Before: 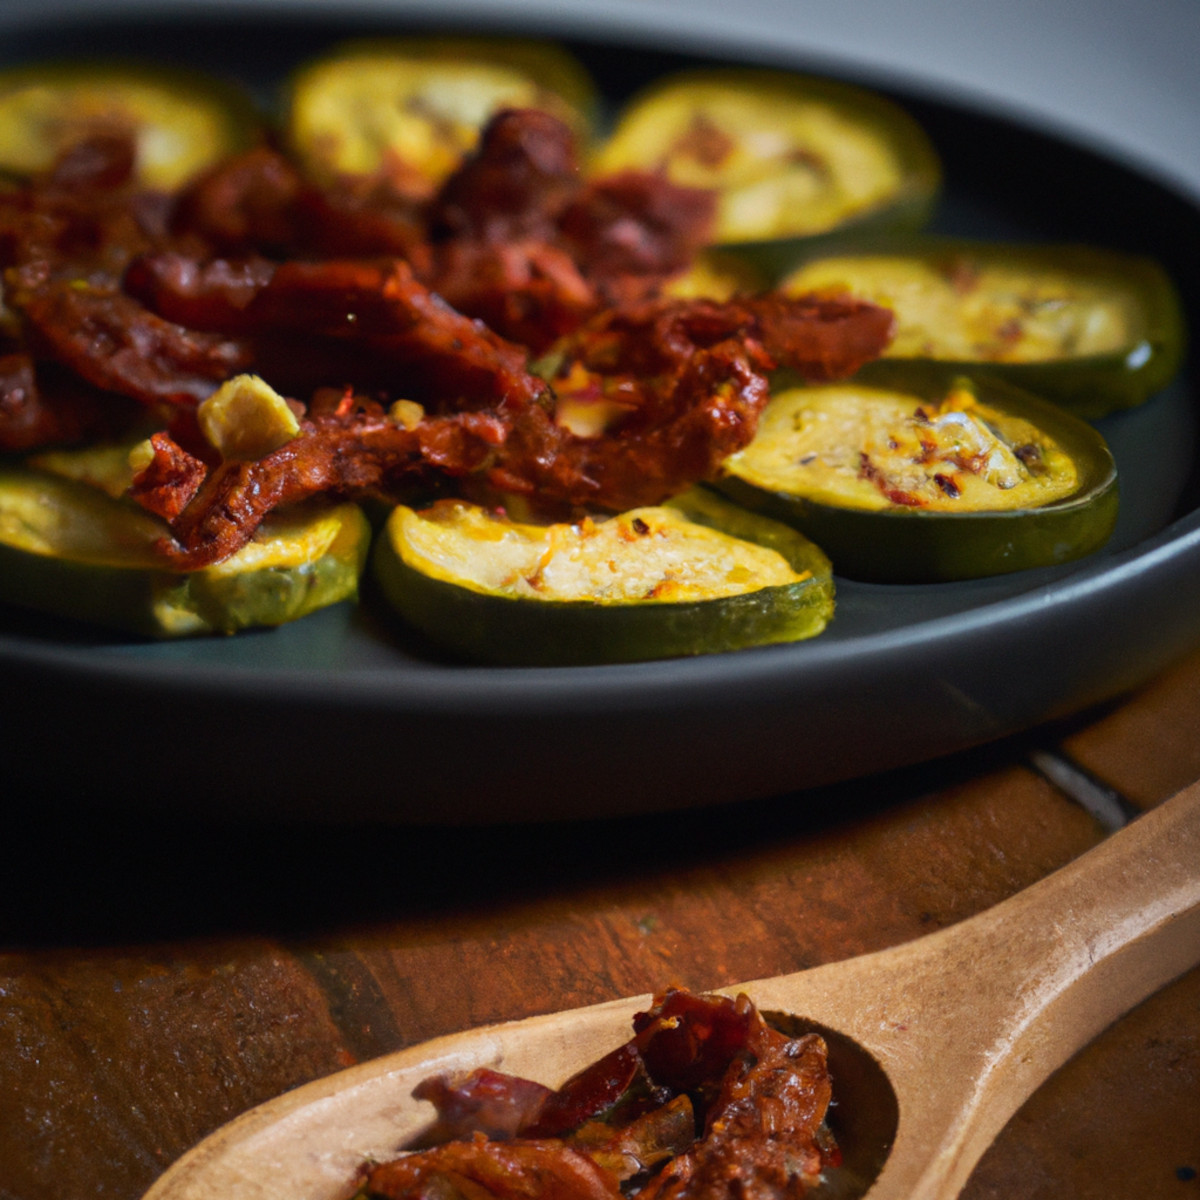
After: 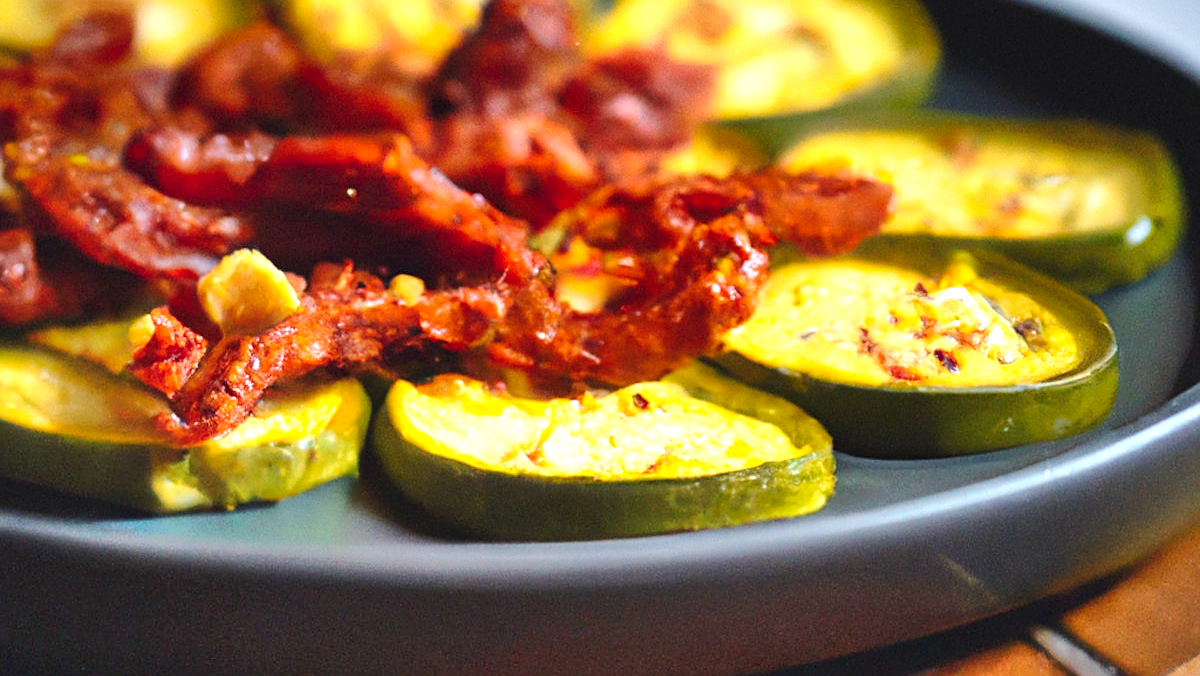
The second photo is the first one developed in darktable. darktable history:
tone equalizer: -8 EV 0.224 EV, -7 EV 0.397 EV, -6 EV 0.397 EV, -5 EV 0.269 EV, -3 EV -0.265 EV, -2 EV -0.442 EV, -1 EV -0.43 EV, +0 EV -0.241 EV, edges refinement/feathering 500, mask exposure compensation -1.57 EV, preserve details no
contrast brightness saturation: contrast 0.198, brightness 0.158, saturation 0.221
crop and rotate: top 10.43%, bottom 33.158%
tone curve: curves: ch0 [(0, 0) (0.23, 0.205) (0.486, 0.52) (0.822, 0.825) (0.994, 0.955)]; ch1 [(0, 0) (0.226, 0.261) (0.379, 0.442) (0.469, 0.472) (0.495, 0.495) (0.514, 0.504) (0.561, 0.568) (0.59, 0.612) (1, 1)]; ch2 [(0, 0) (0.269, 0.299) (0.459, 0.441) (0.498, 0.499) (0.523, 0.52) (0.586, 0.569) (0.635, 0.617) (0.659, 0.681) (0.718, 0.764) (1, 1)], preserve colors none
shadows and highlights: radius 110.01, shadows 51.47, white point adjustment 9.09, highlights -2.52, soften with gaussian
exposure: black level correction 0, exposure 1.098 EV, compensate exposure bias true, compensate highlight preservation false
sharpen: on, module defaults
